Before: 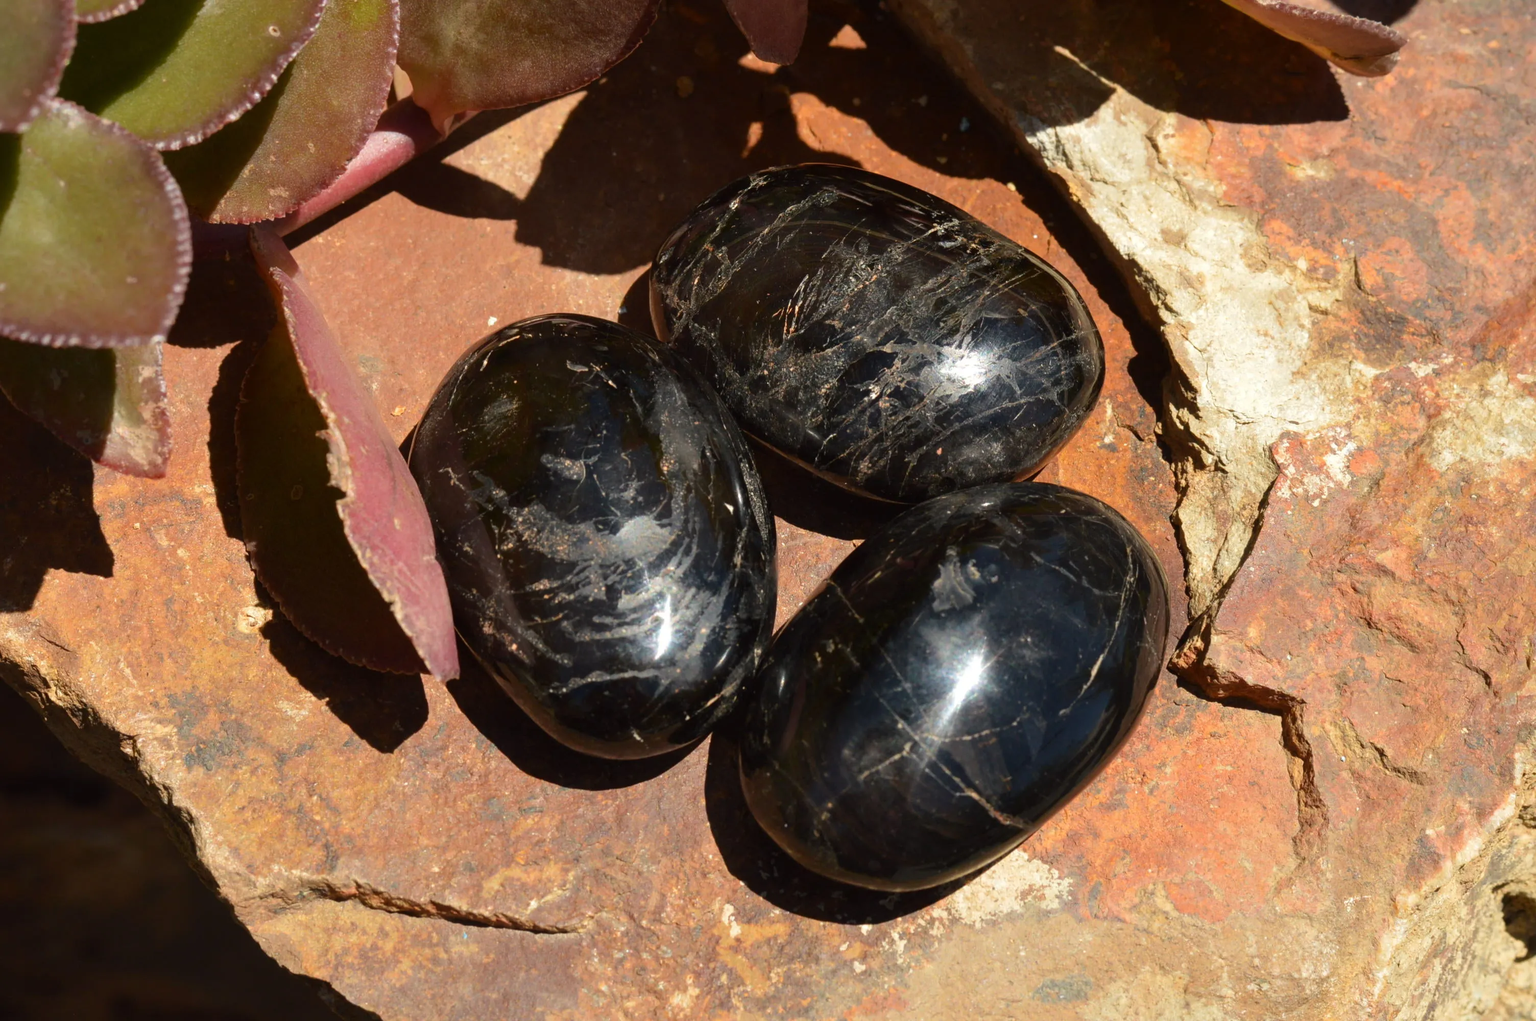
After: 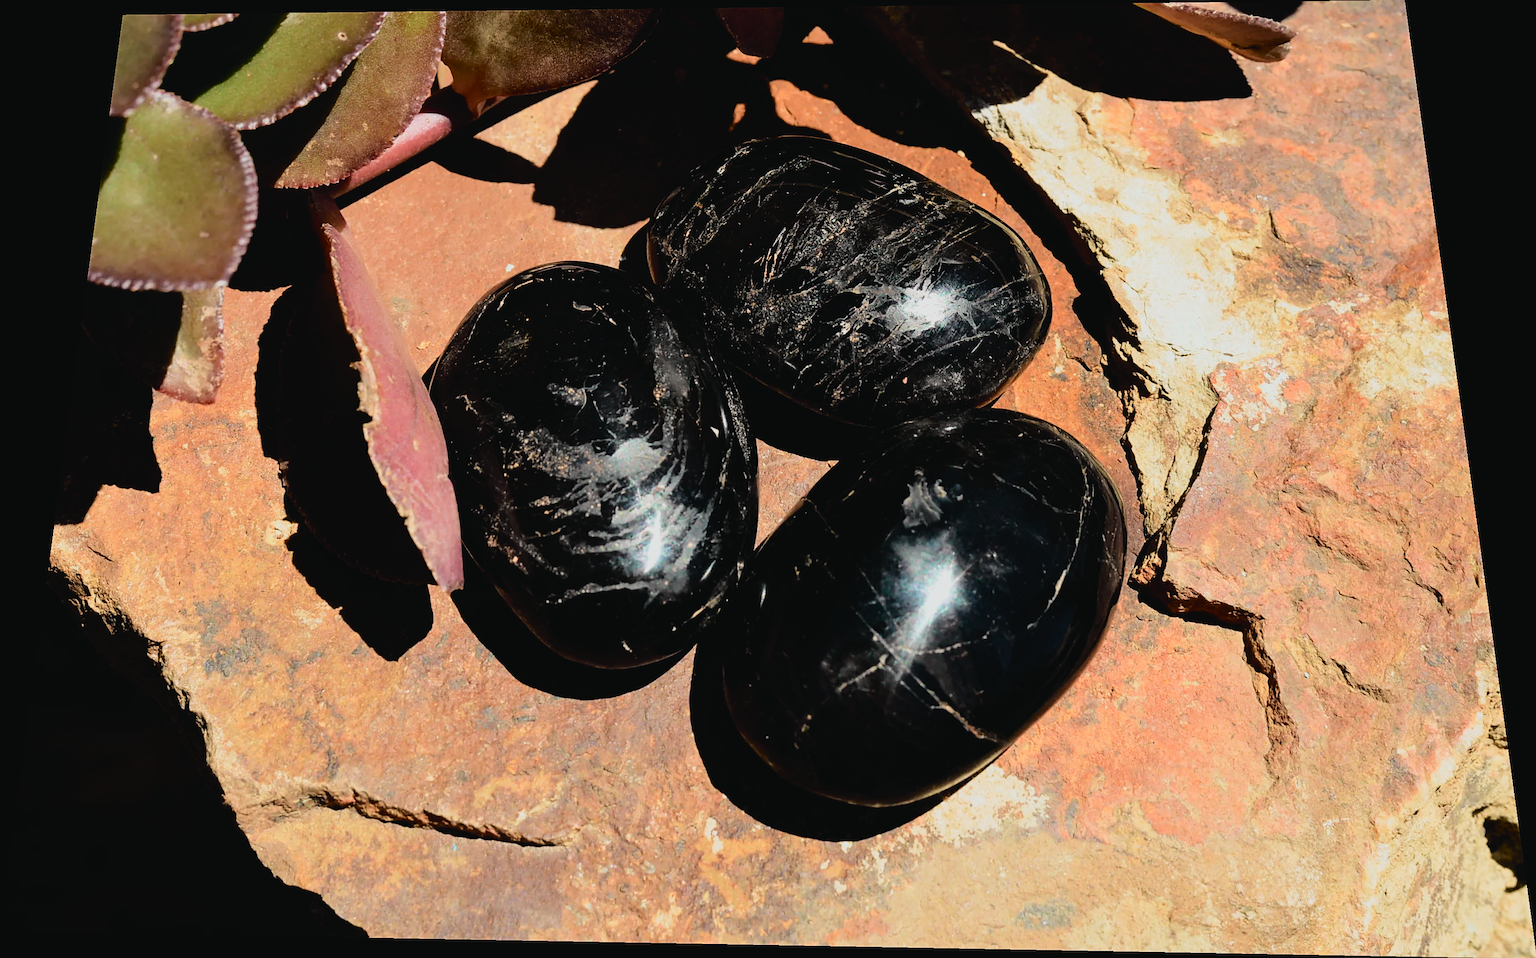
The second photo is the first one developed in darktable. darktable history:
filmic rgb: black relative exposure -5 EV, hardness 2.88, contrast 1.3, highlights saturation mix -30%
tone curve: curves: ch0 [(0, 0.029) (0.099, 0.082) (0.264, 0.253) (0.447, 0.481) (0.678, 0.721) (0.828, 0.857) (0.992, 0.94)]; ch1 [(0, 0) (0.311, 0.266) (0.411, 0.374) (0.481, 0.458) (0.501, 0.499) (0.514, 0.512) (0.575, 0.577) (0.643, 0.648) (0.682, 0.674) (0.802, 0.812) (1, 1)]; ch2 [(0, 0) (0.259, 0.207) (0.323, 0.311) (0.376, 0.353) (0.463, 0.456) (0.498, 0.498) (0.524, 0.512) (0.574, 0.582) (0.648, 0.653) (0.768, 0.728) (1, 1)], color space Lab, independent channels, preserve colors none
sharpen: on, module defaults
rotate and perspective: rotation 0.128°, lens shift (vertical) -0.181, lens shift (horizontal) -0.044, shear 0.001, automatic cropping off
